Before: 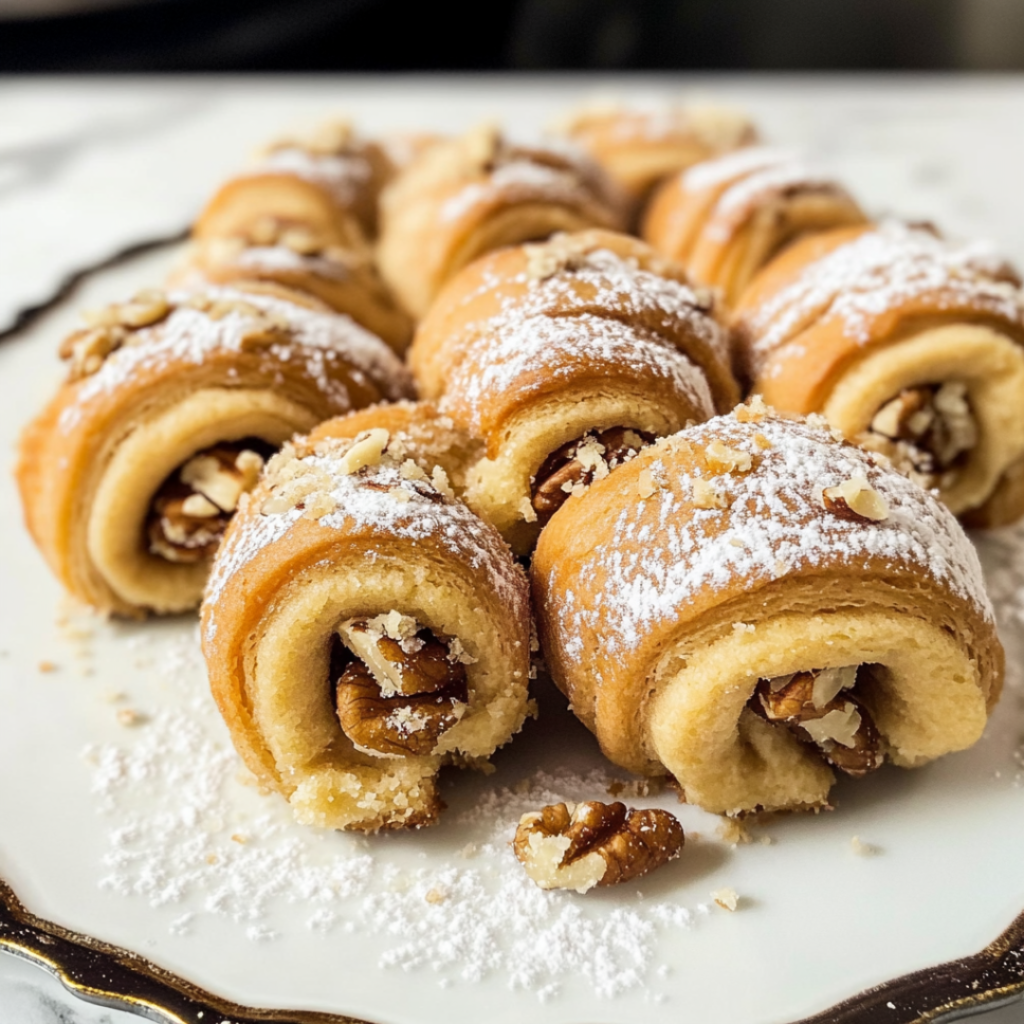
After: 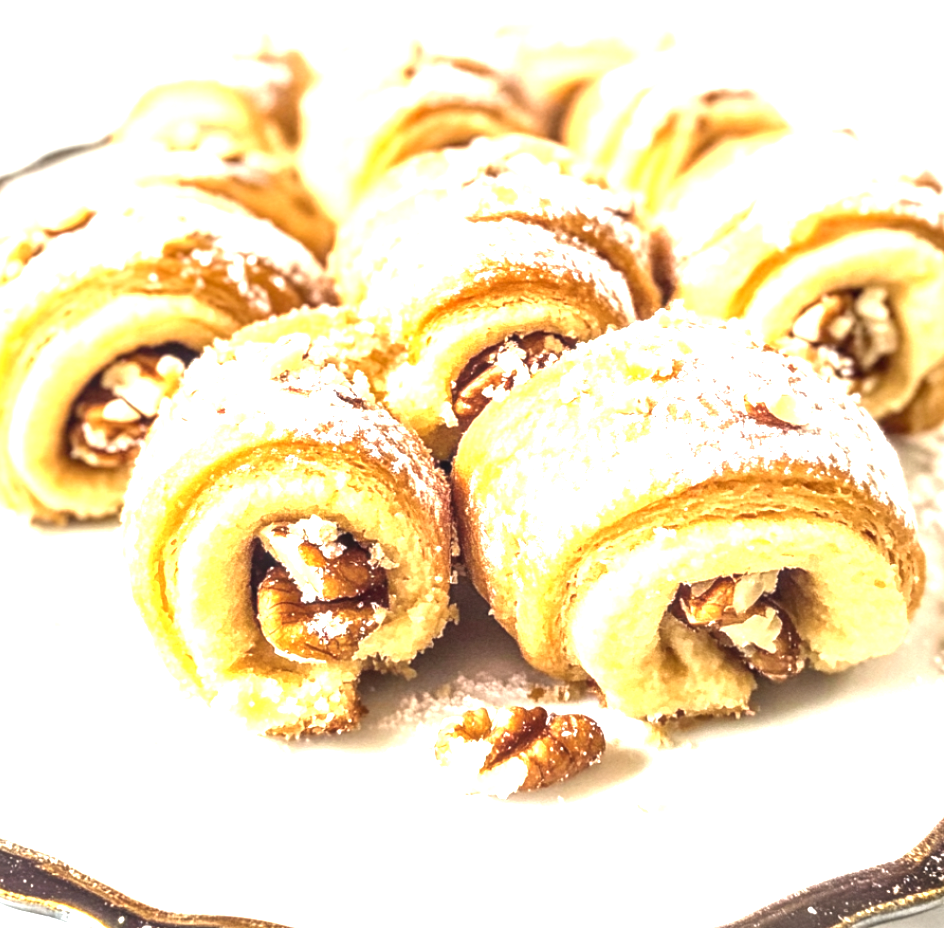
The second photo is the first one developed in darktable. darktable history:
exposure: black level correction 0, exposure 1.892 EV, compensate highlight preservation false
crop and rotate: left 7.792%, top 9.282%
local contrast: detail 130%
